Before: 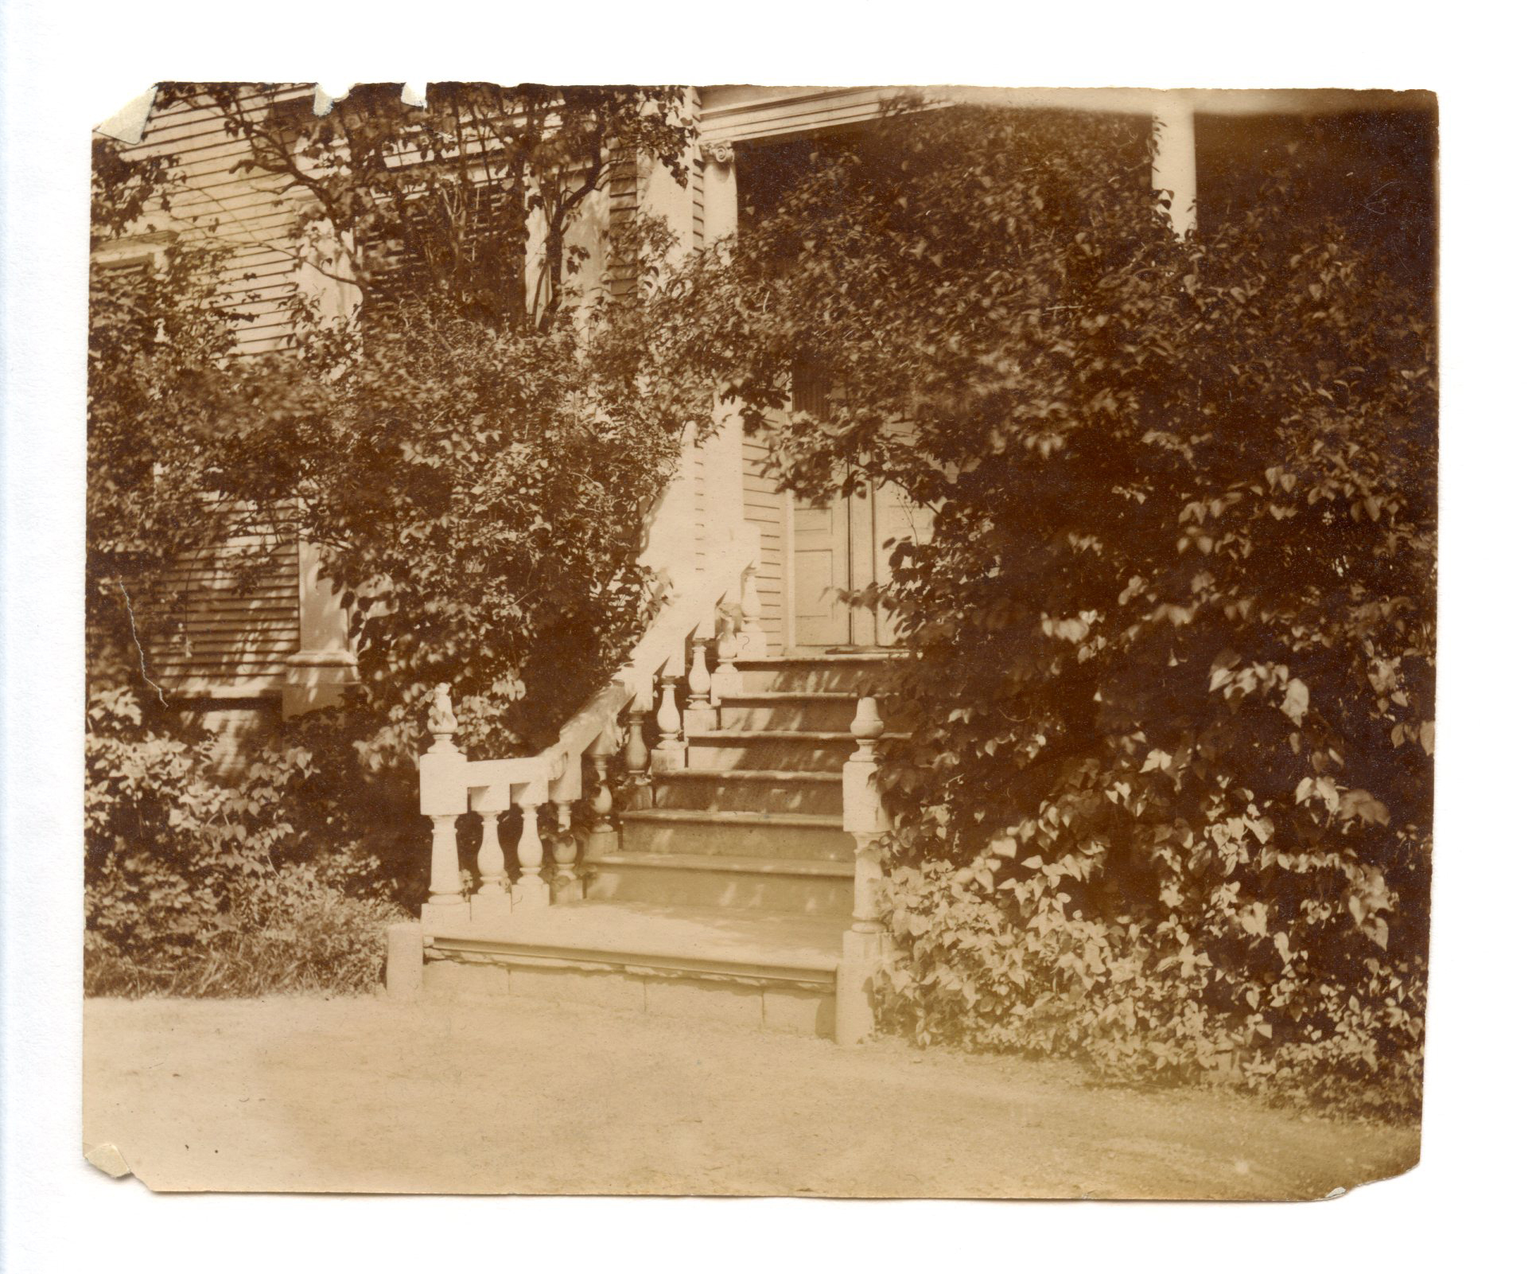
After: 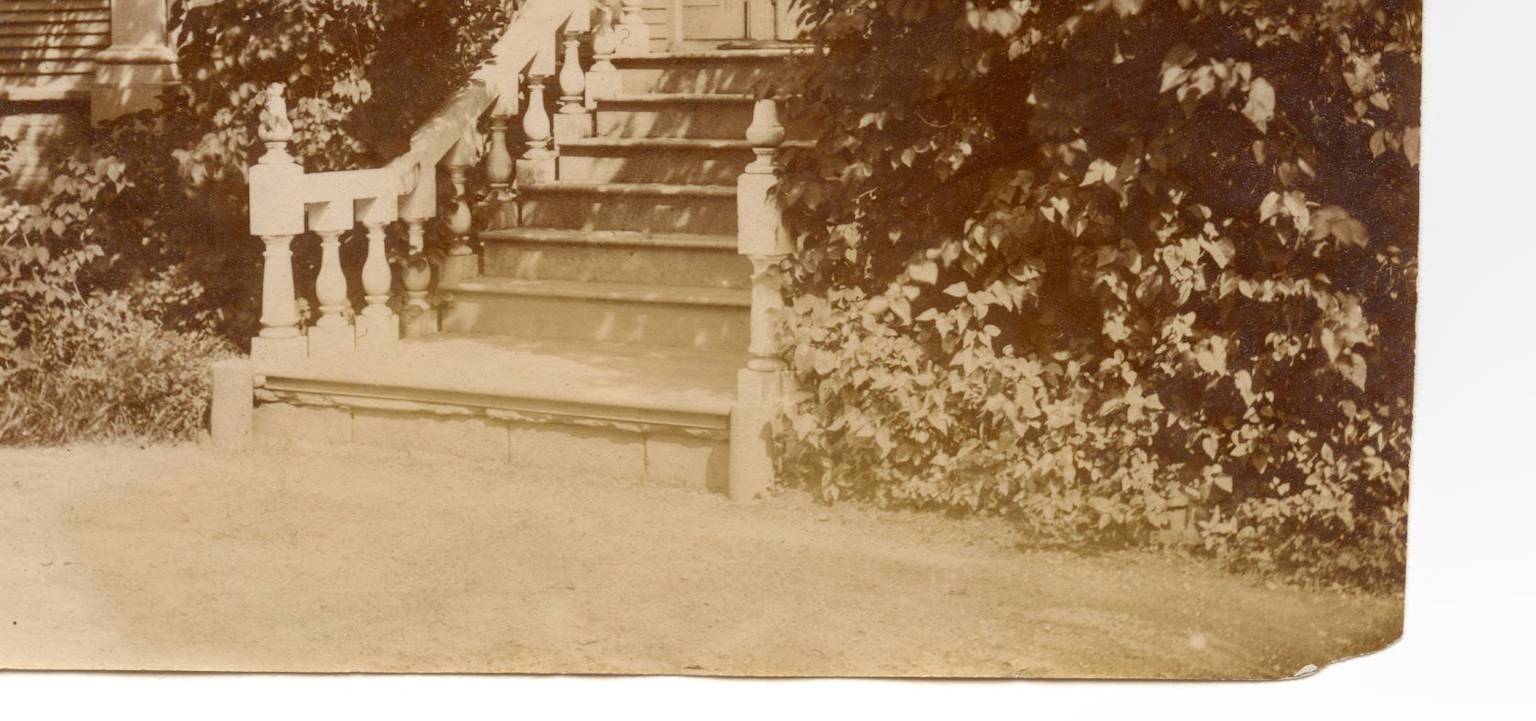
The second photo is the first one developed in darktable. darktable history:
local contrast: detail 109%
crop and rotate: left 13.275%, top 47.973%, bottom 2.911%
